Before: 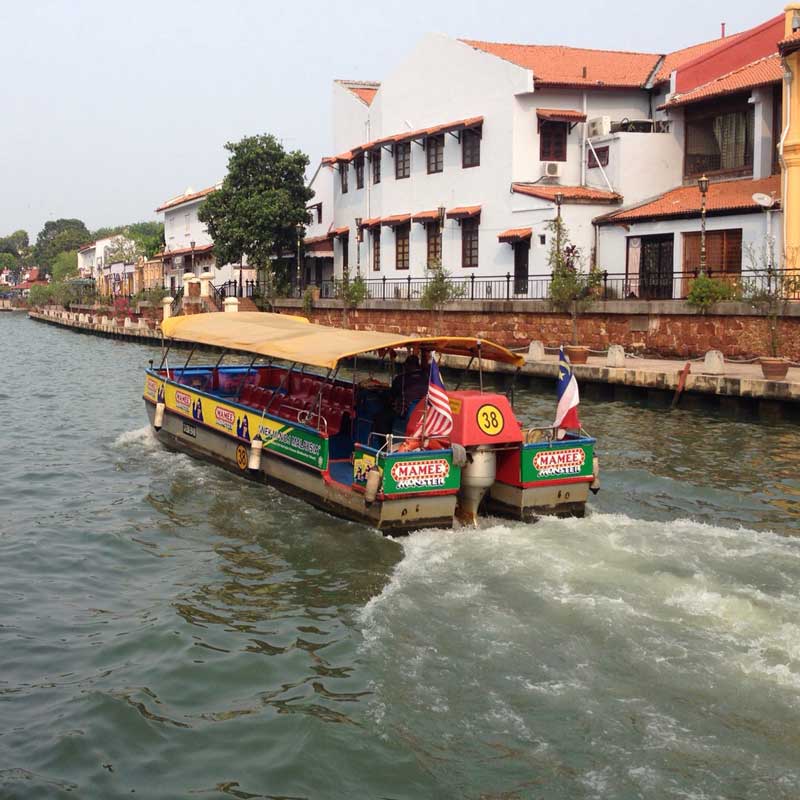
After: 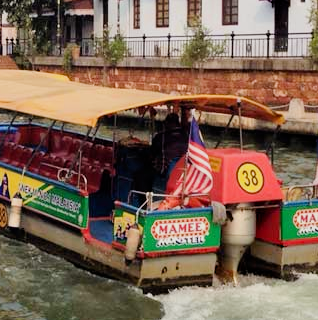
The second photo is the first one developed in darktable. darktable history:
filmic rgb: black relative exposure -7.65 EV, white relative exposure 4.56 EV, hardness 3.61
exposure: black level correction 0, exposure 0.499 EV, compensate highlight preservation false
haze removal: compatibility mode true, adaptive false
crop: left 30.015%, top 30.334%, right 30.126%, bottom 29.607%
